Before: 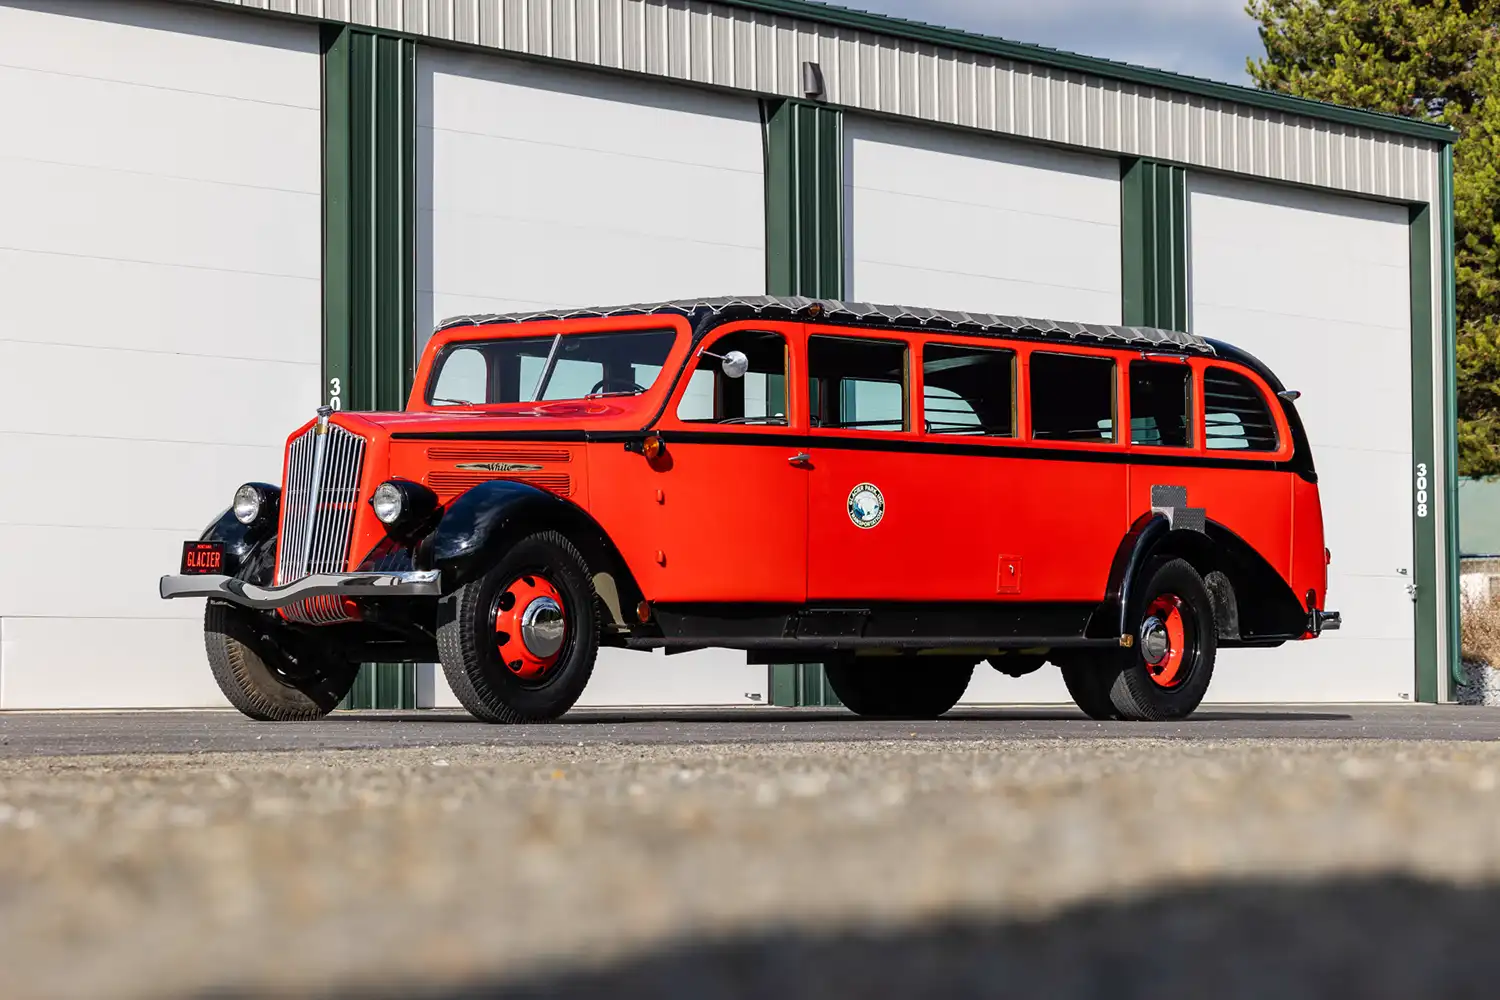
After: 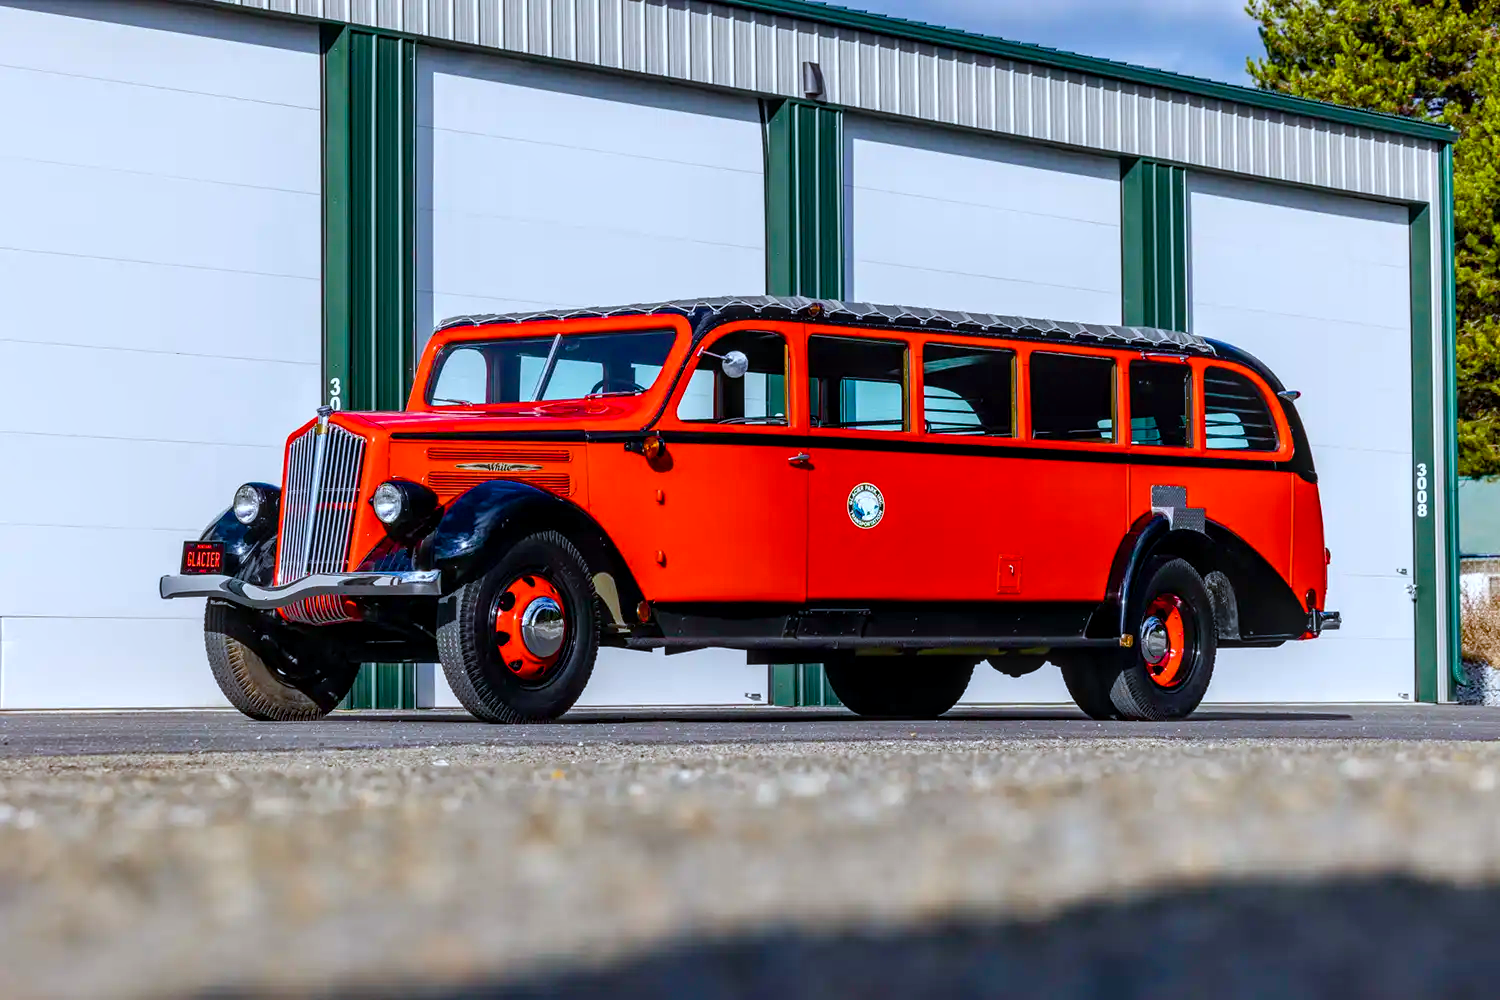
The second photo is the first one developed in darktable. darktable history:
color balance rgb: linear chroma grading › global chroma 18.9%, perceptual saturation grading › global saturation 20%, perceptual saturation grading › highlights -25%, perceptual saturation grading › shadows 50%, global vibrance 18.93%
local contrast: detail 130%
color calibration: x 0.37, y 0.377, temperature 4289.93 K
